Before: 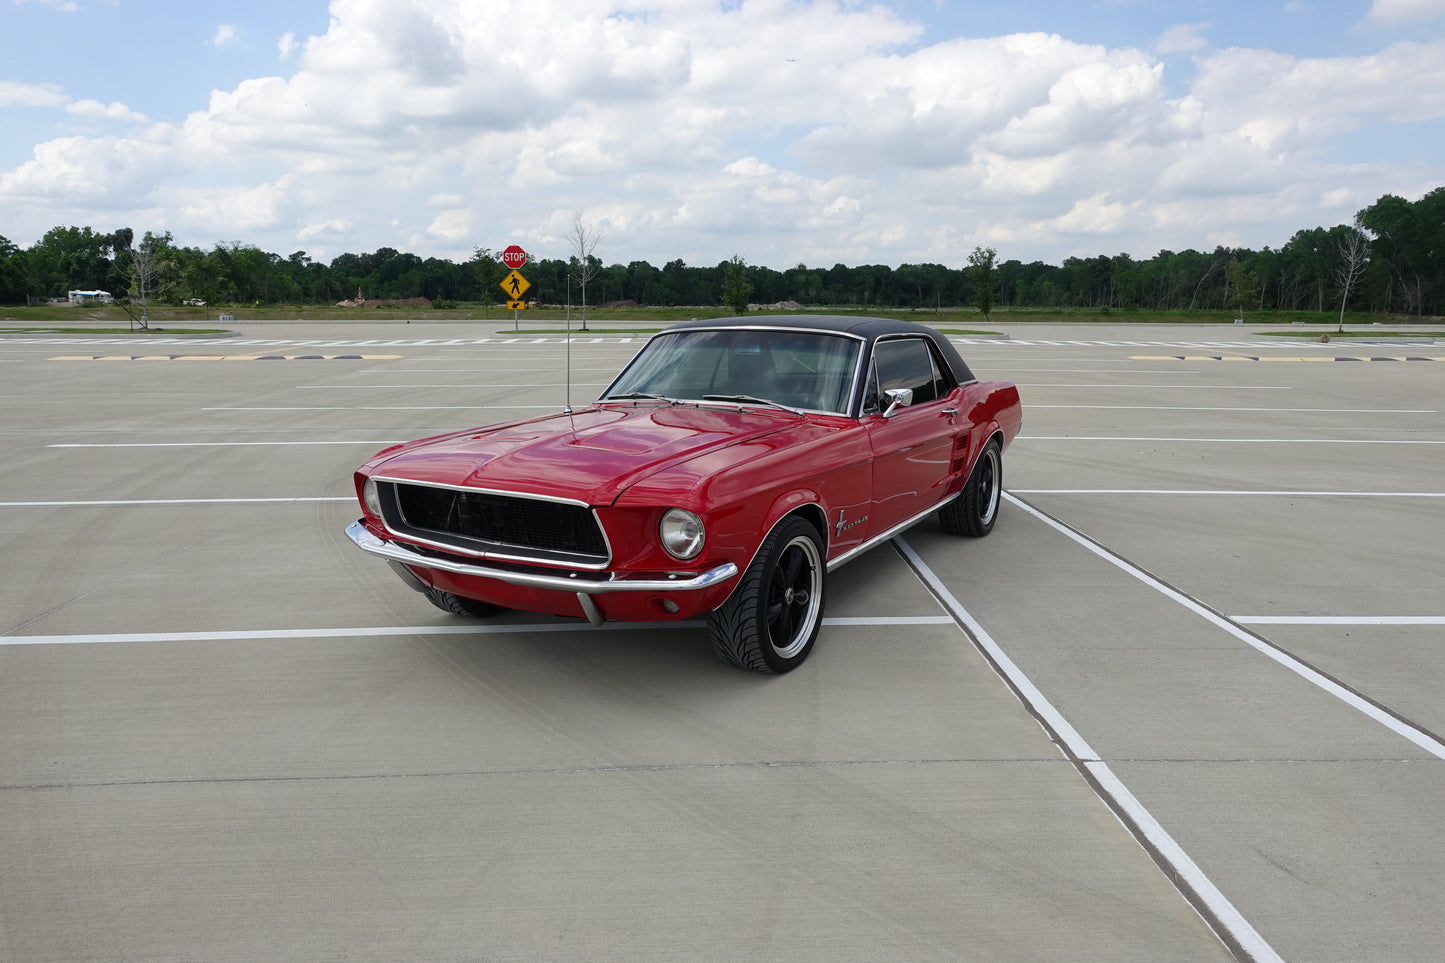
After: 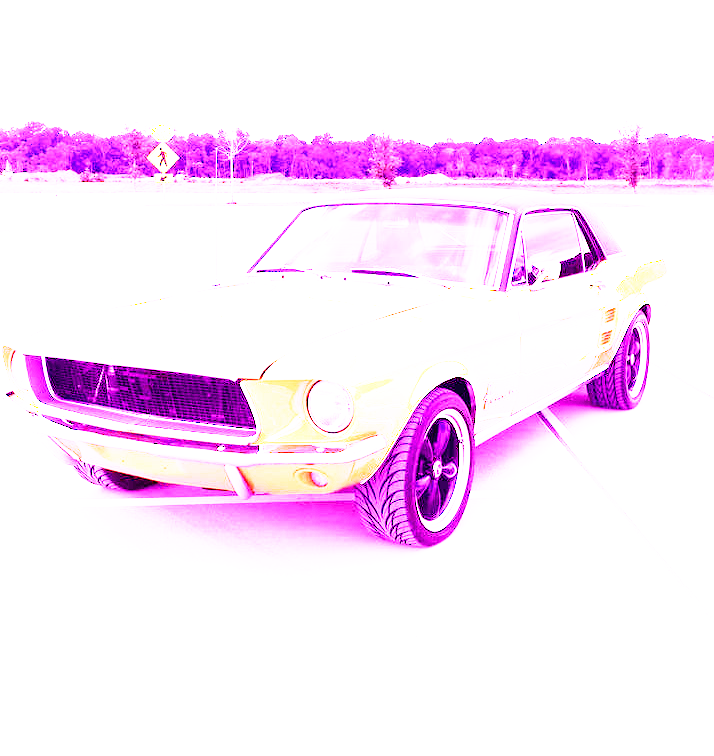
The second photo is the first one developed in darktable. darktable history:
crop and rotate: angle 0.02°, left 24.353%, top 13.219%, right 26.156%, bottom 8.224%
base curve: curves: ch0 [(0, 0) (0.012, 0.01) (0.073, 0.168) (0.31, 0.711) (0.645, 0.957) (1, 1)], preserve colors none
white balance: red 8, blue 8
